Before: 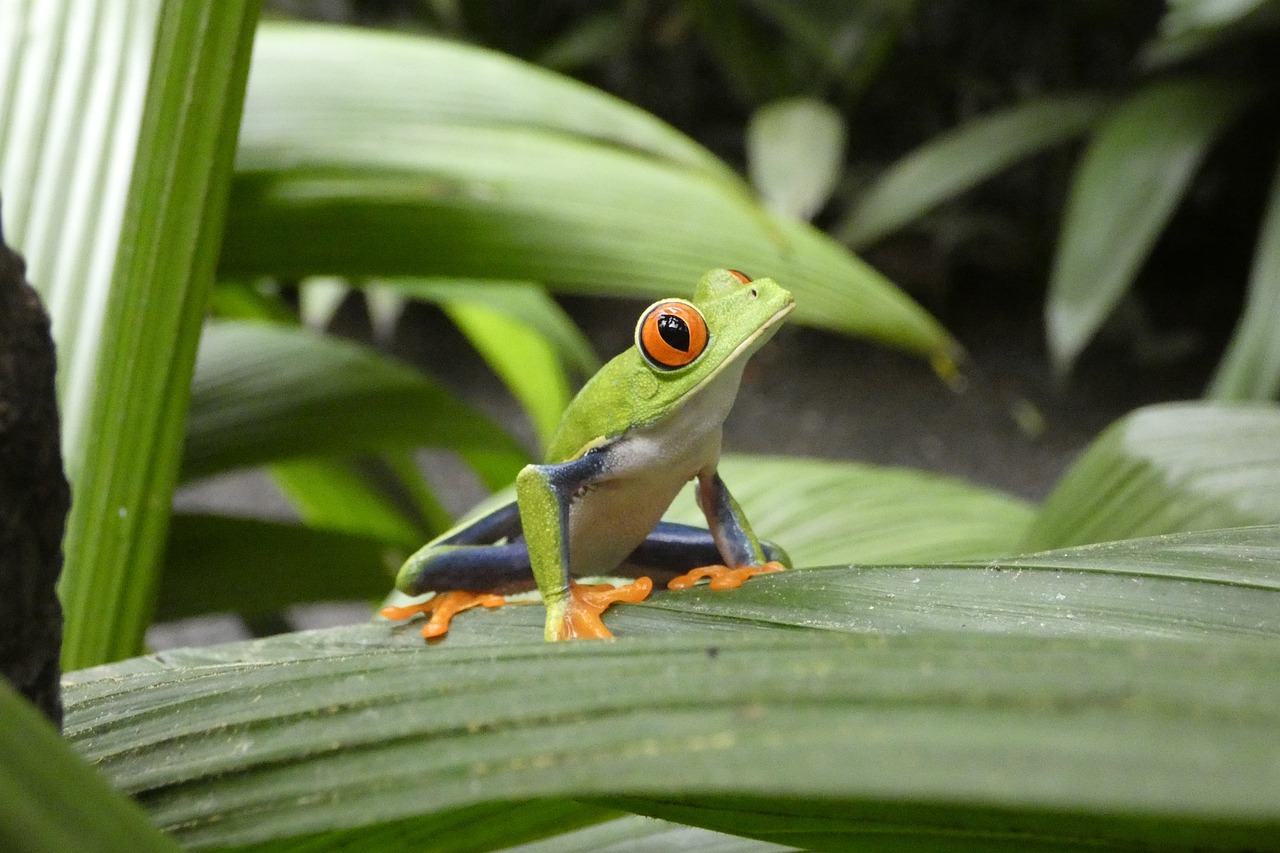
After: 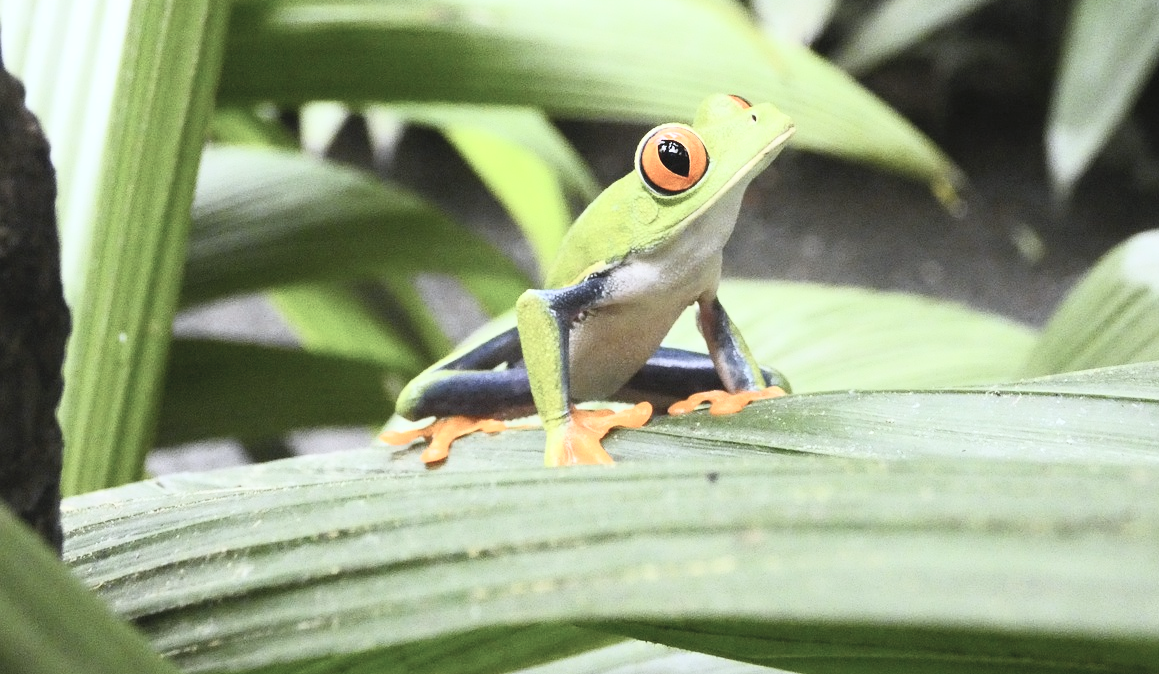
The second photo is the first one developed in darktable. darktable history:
crop: top 20.624%, right 9.452%, bottom 0.274%
contrast brightness saturation: contrast 0.443, brightness 0.548, saturation -0.19
color calibration: illuminant as shot in camera, x 0.358, y 0.373, temperature 4628.91 K
